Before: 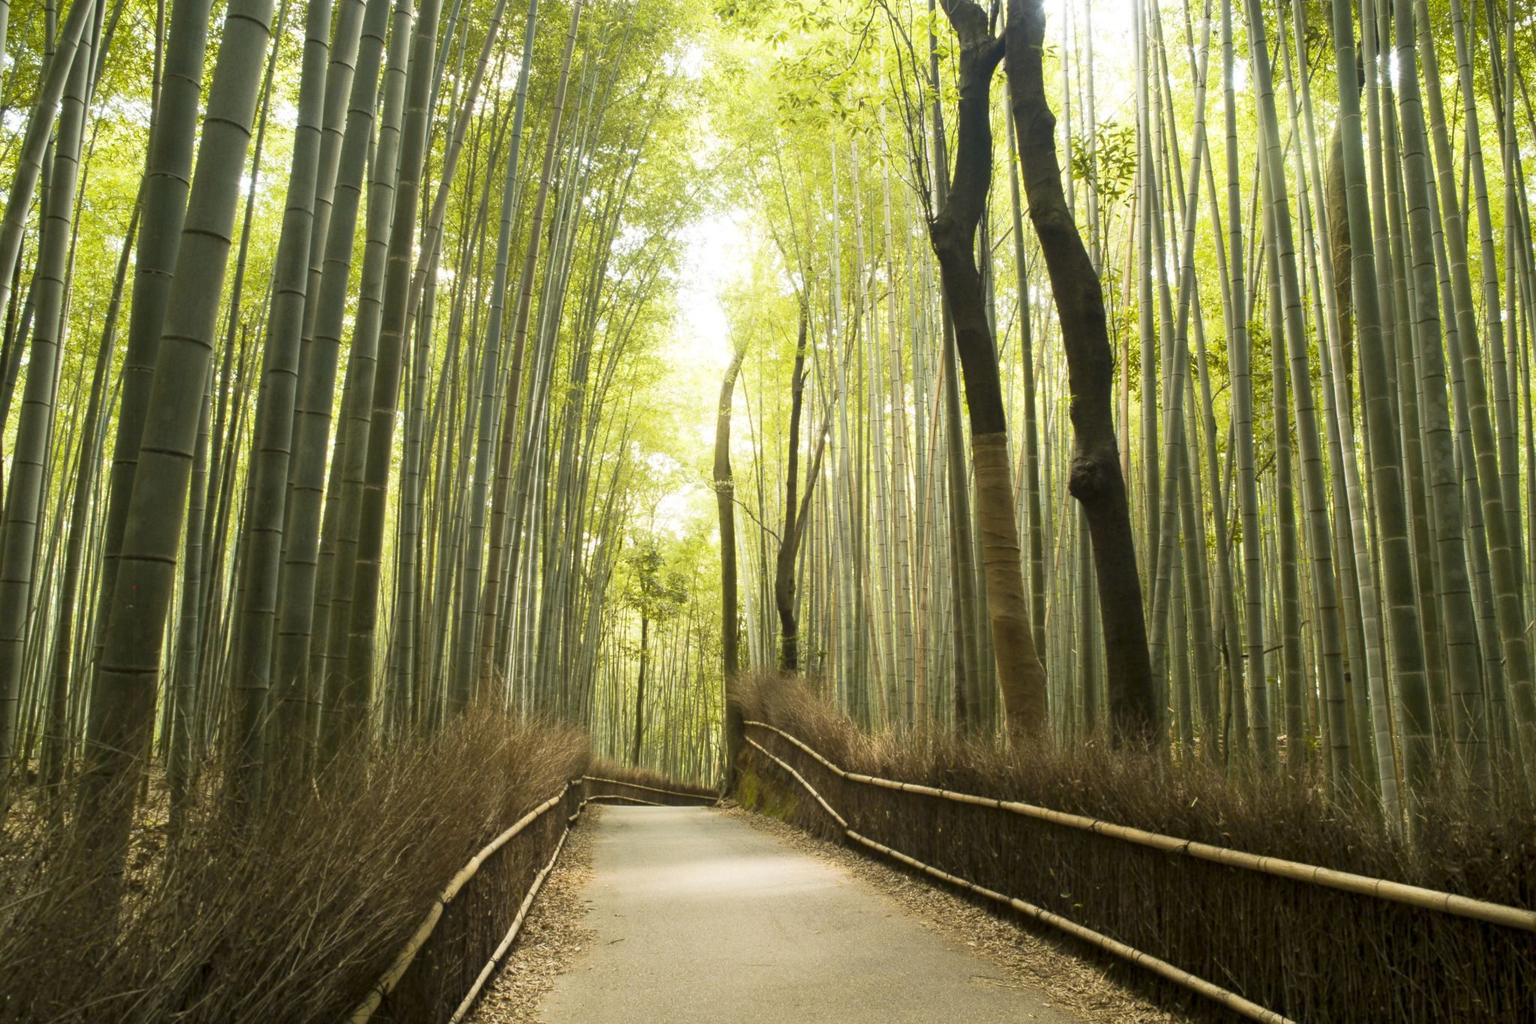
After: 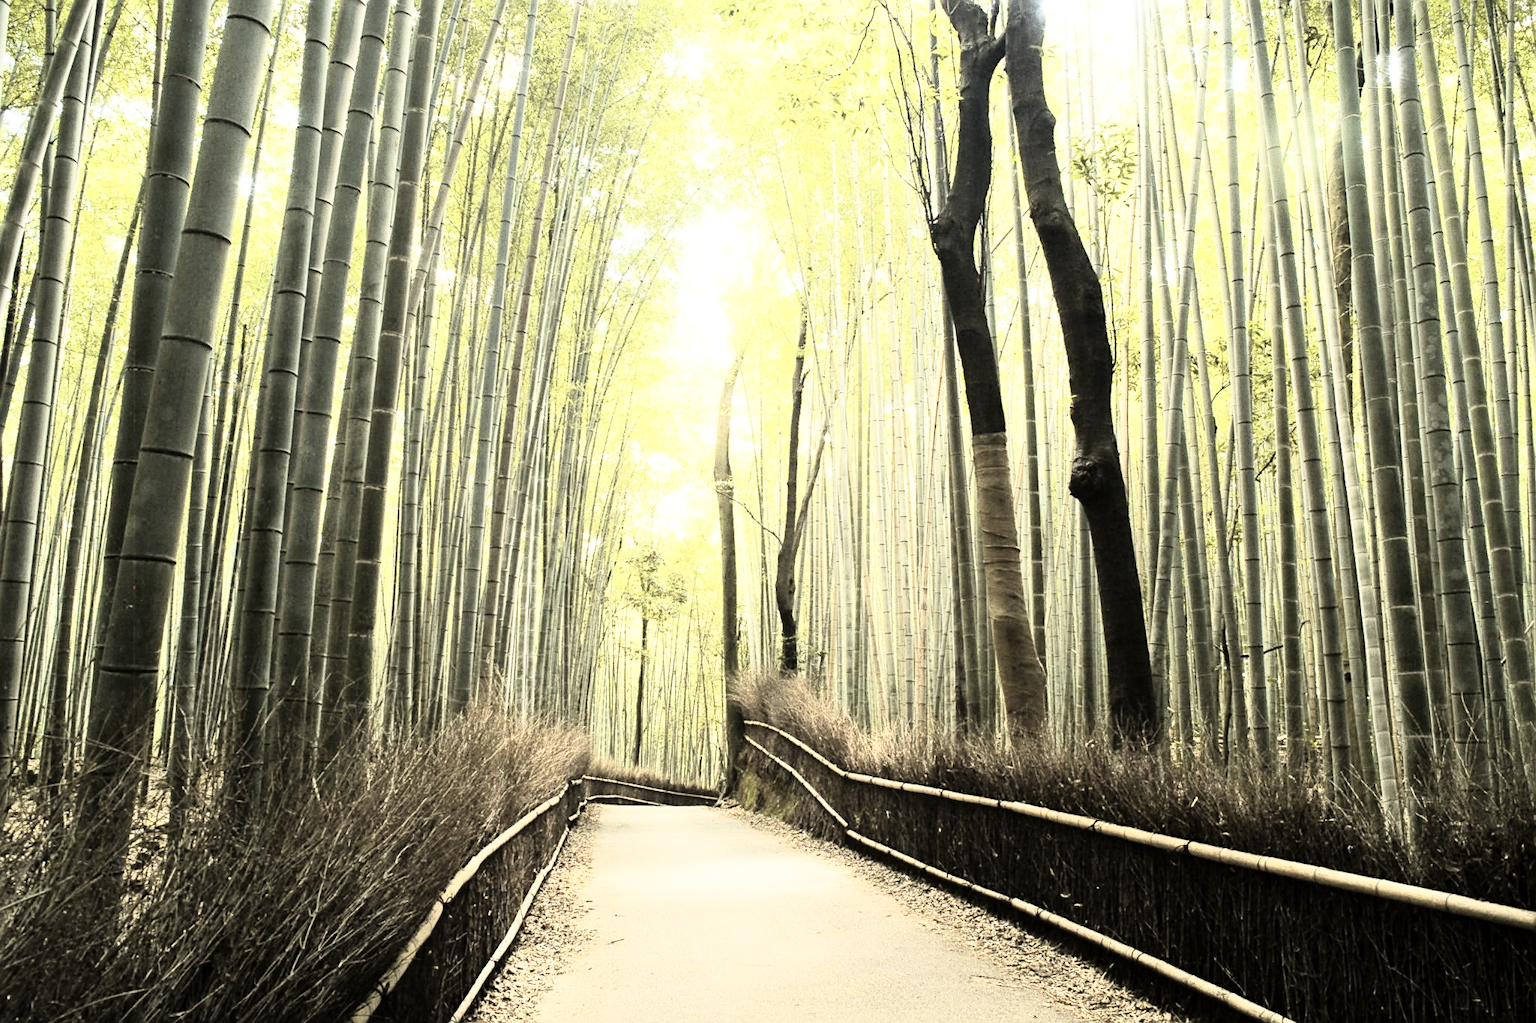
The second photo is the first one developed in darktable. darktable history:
exposure: exposure 0.2 EV, compensate highlight preservation false
sharpen: on, module defaults
color correction: saturation 0.57
rgb curve: curves: ch0 [(0, 0) (0.21, 0.15) (0.24, 0.21) (0.5, 0.75) (0.75, 0.96) (0.89, 0.99) (1, 1)]; ch1 [(0, 0.02) (0.21, 0.13) (0.25, 0.2) (0.5, 0.67) (0.75, 0.9) (0.89, 0.97) (1, 1)]; ch2 [(0, 0.02) (0.21, 0.13) (0.25, 0.2) (0.5, 0.67) (0.75, 0.9) (0.89, 0.97) (1, 1)], compensate middle gray true
